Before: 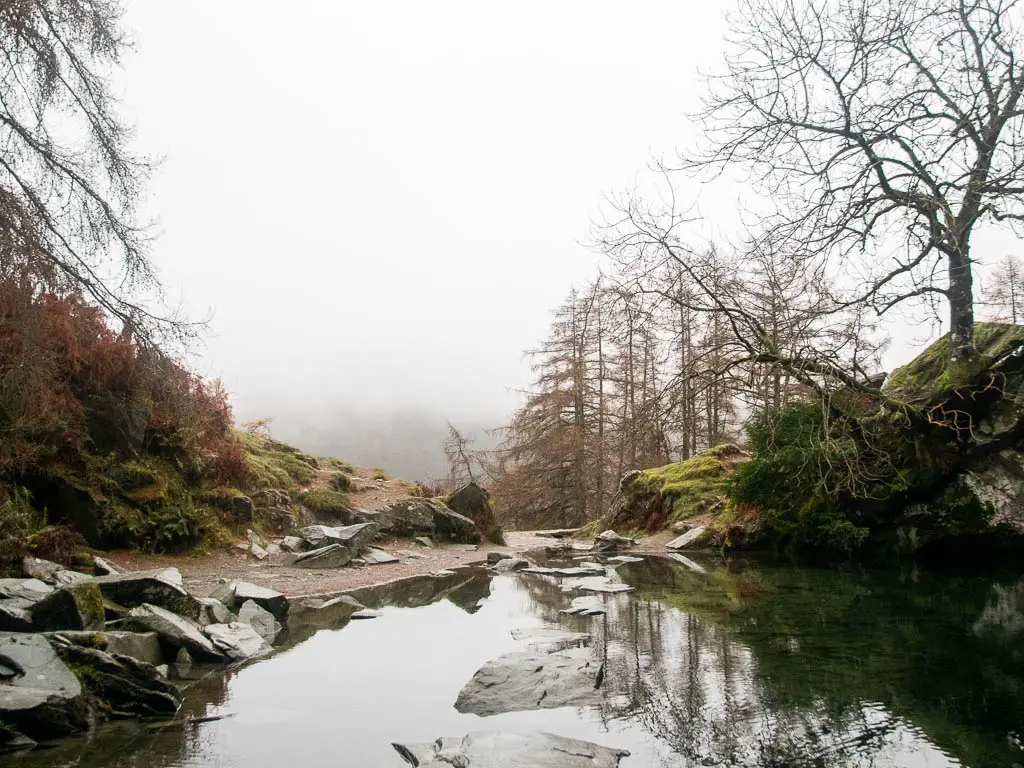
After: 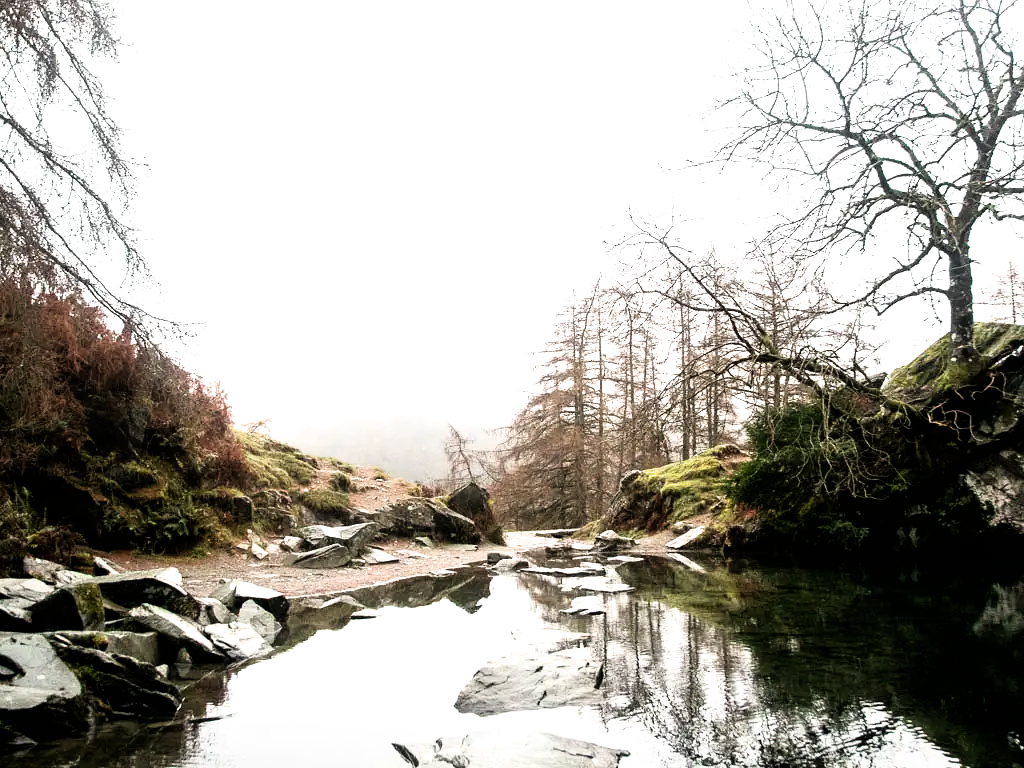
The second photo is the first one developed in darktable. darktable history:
filmic rgb: black relative exposure -6.38 EV, white relative exposure 2.43 EV, target white luminance 99.975%, hardness 5.26, latitude 0.259%, contrast 1.437, highlights saturation mix 2.69%, color science v6 (2022)
exposure: exposure 0.554 EV, compensate highlight preservation false
